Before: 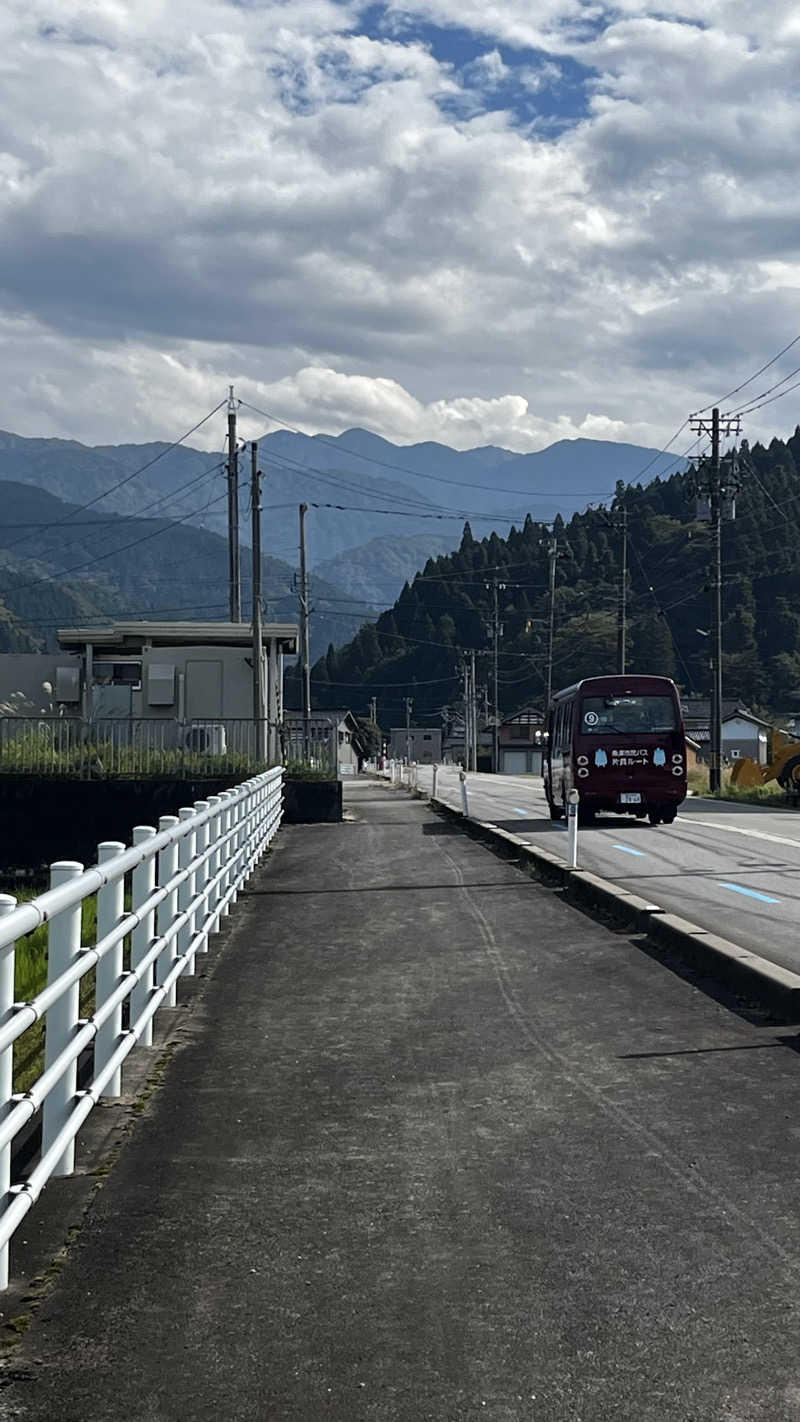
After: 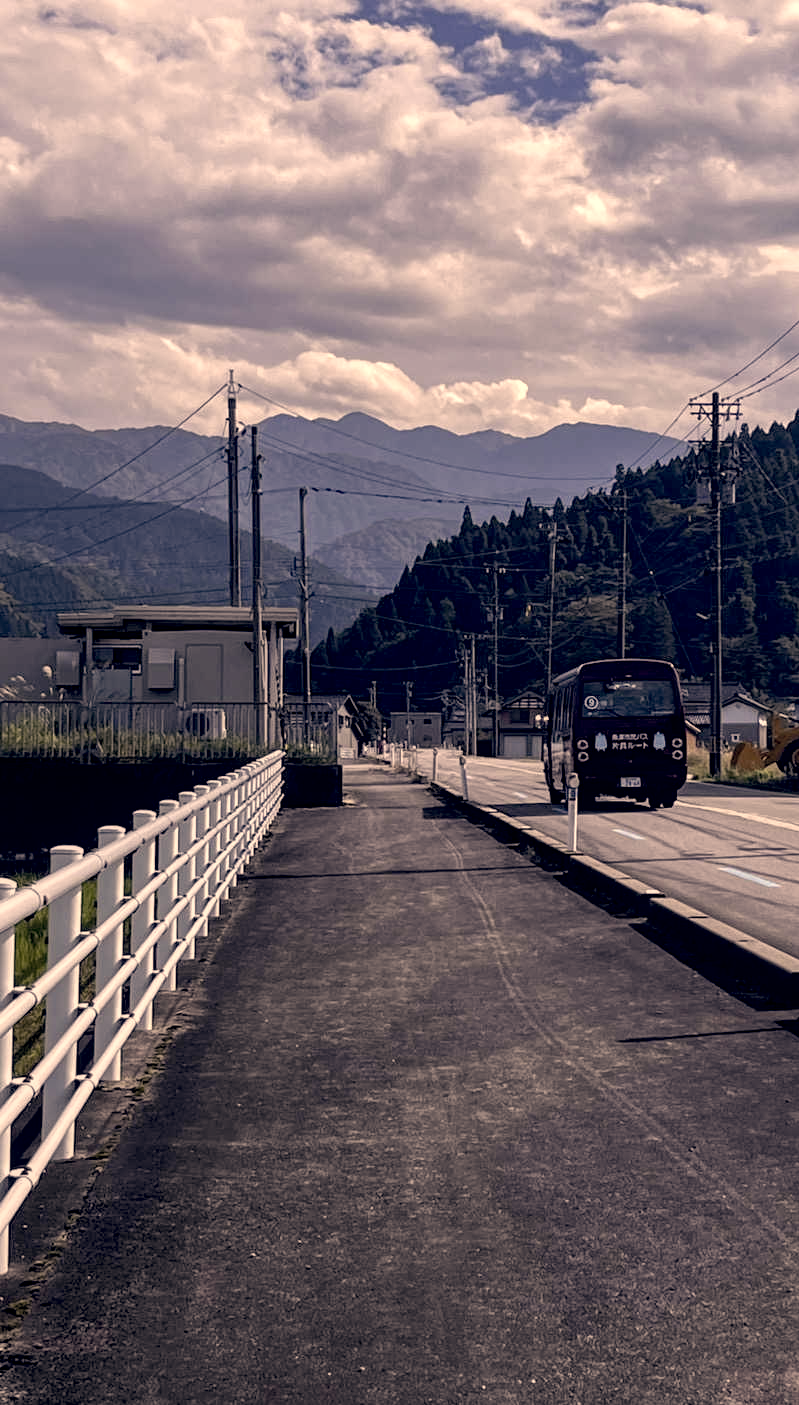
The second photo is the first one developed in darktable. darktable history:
color correction: highlights a* 19.77, highlights b* 27.74, shadows a* 3.42, shadows b* -17.32, saturation 0.726
local contrast: on, module defaults
exposure: black level correction 0.01, exposure 0.011 EV, compensate exposure bias true, compensate highlight preservation false
crop: top 1.146%, right 0.025%
